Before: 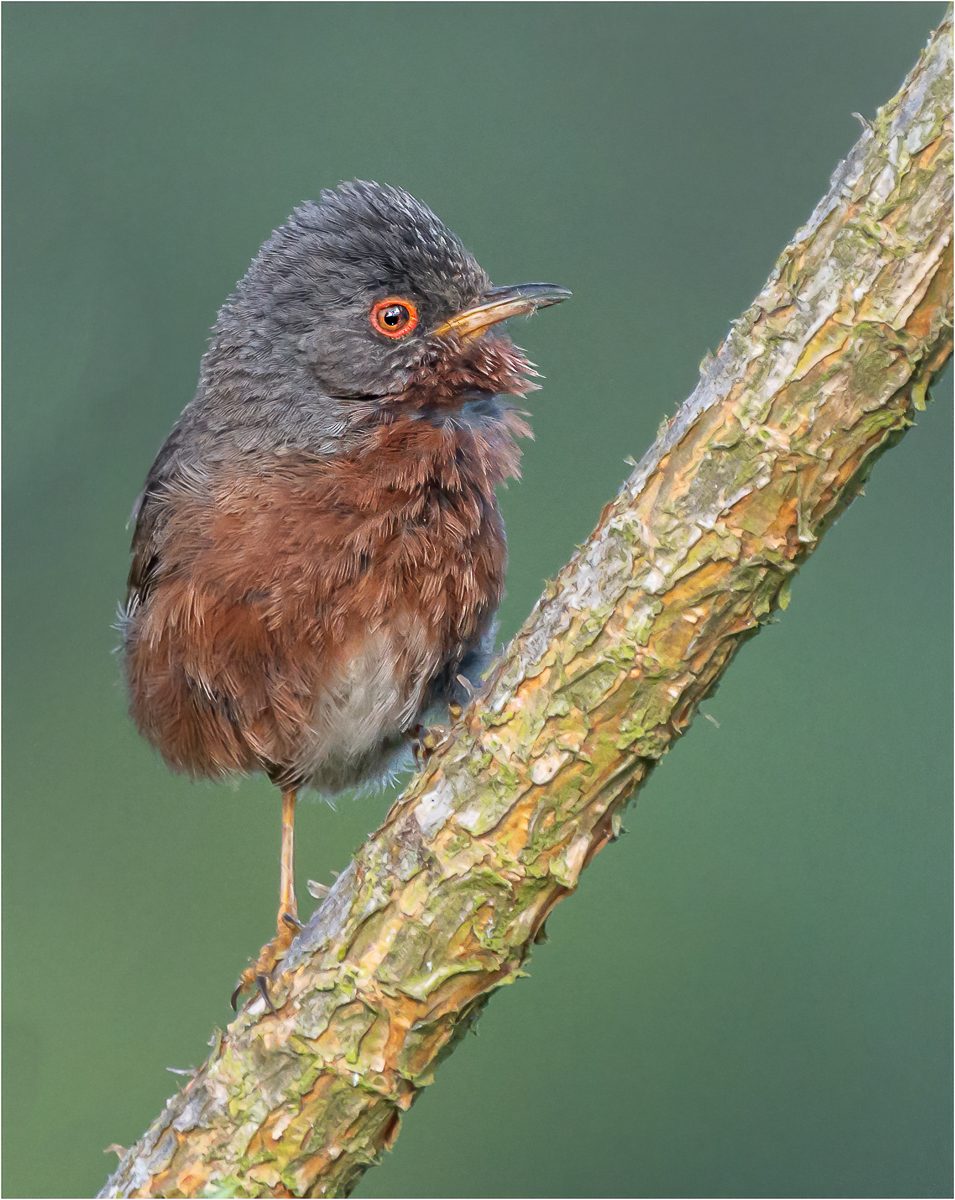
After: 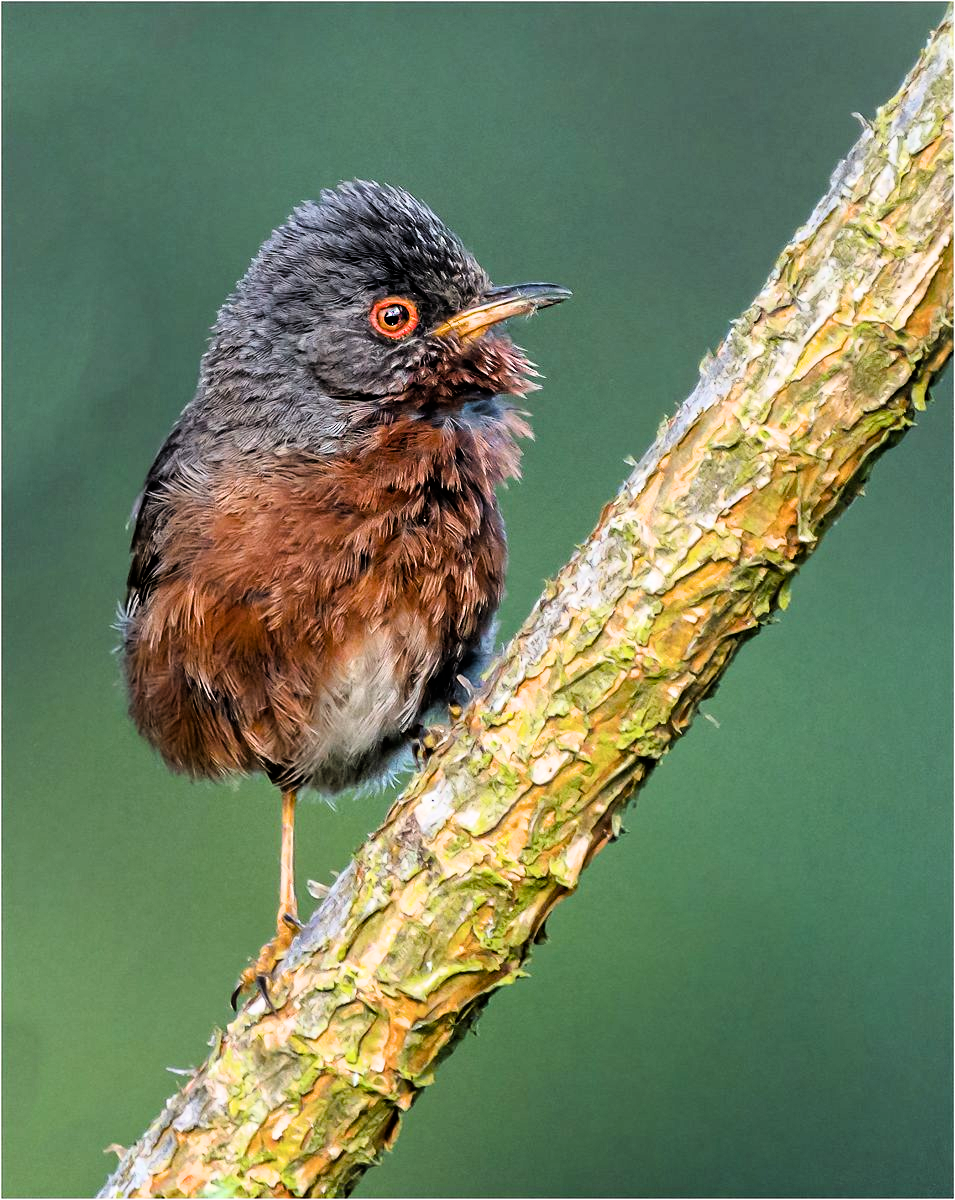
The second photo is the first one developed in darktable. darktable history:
color balance rgb: linear chroma grading › global chroma 15%, perceptual saturation grading › global saturation 30%
filmic rgb: black relative exposure -3.75 EV, white relative exposure 2.4 EV, dynamic range scaling -50%, hardness 3.42, latitude 30%, contrast 1.8
